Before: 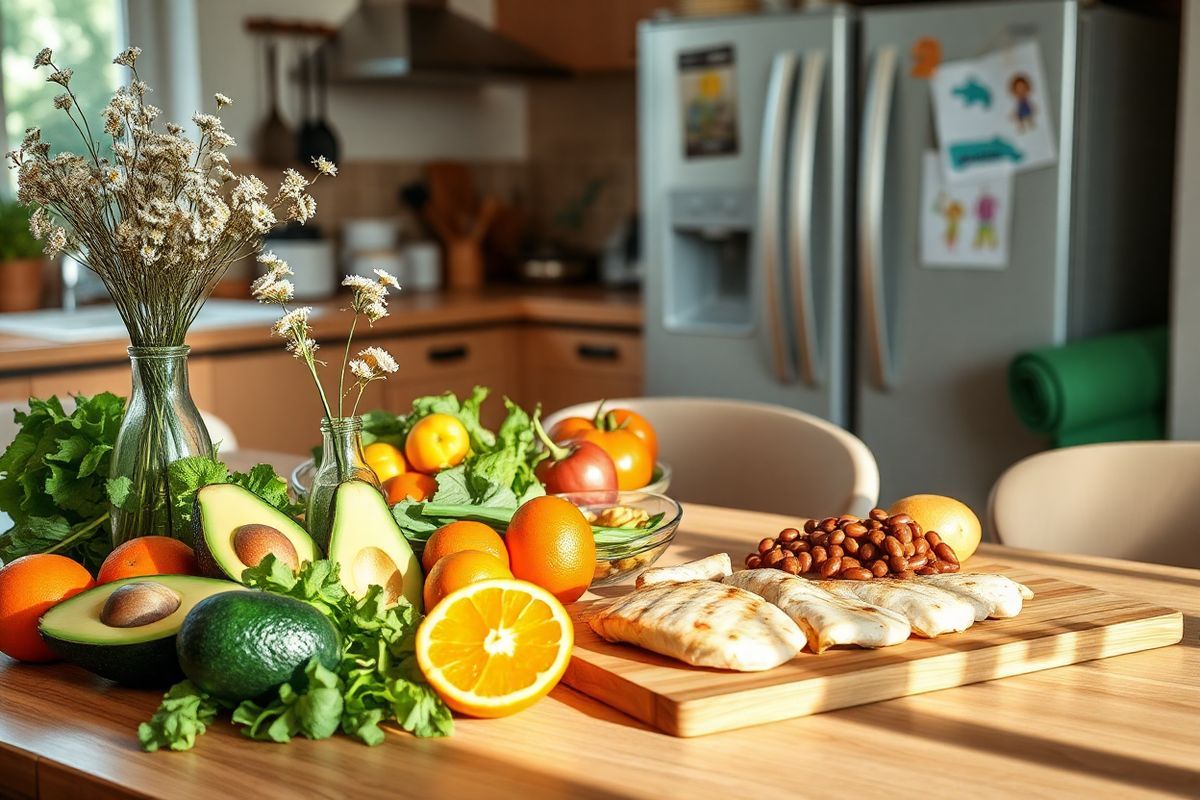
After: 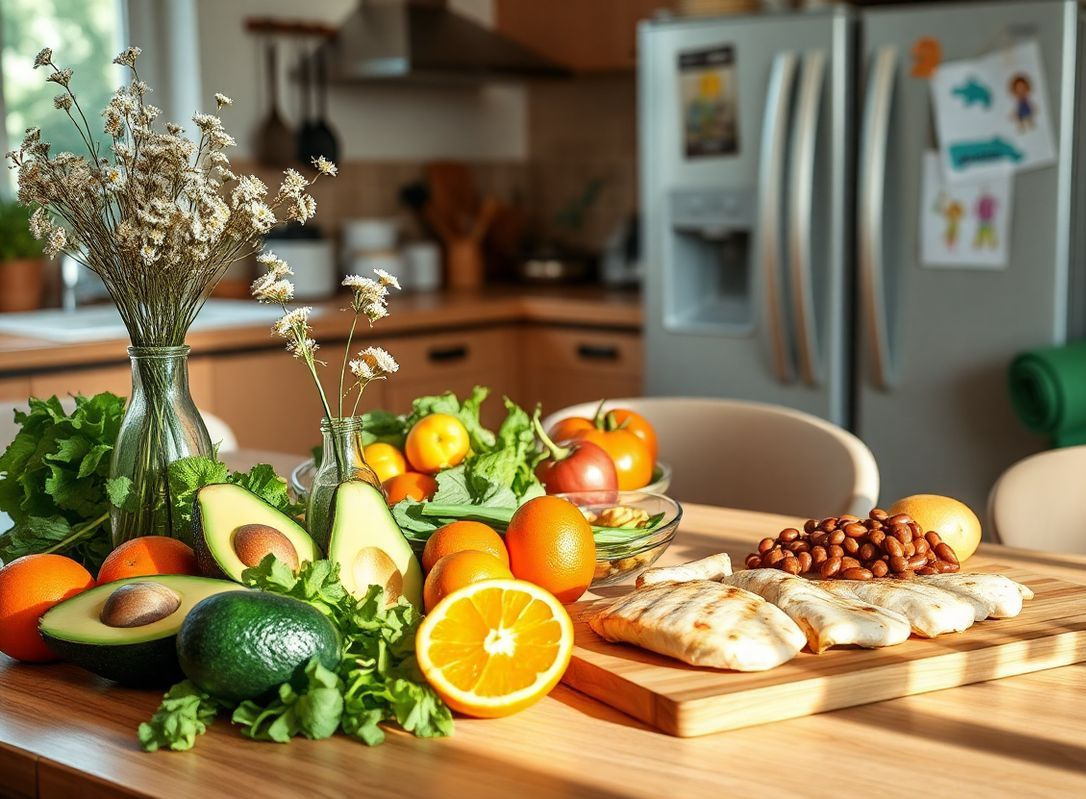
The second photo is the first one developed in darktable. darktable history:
crop: right 9.494%, bottom 0.04%
